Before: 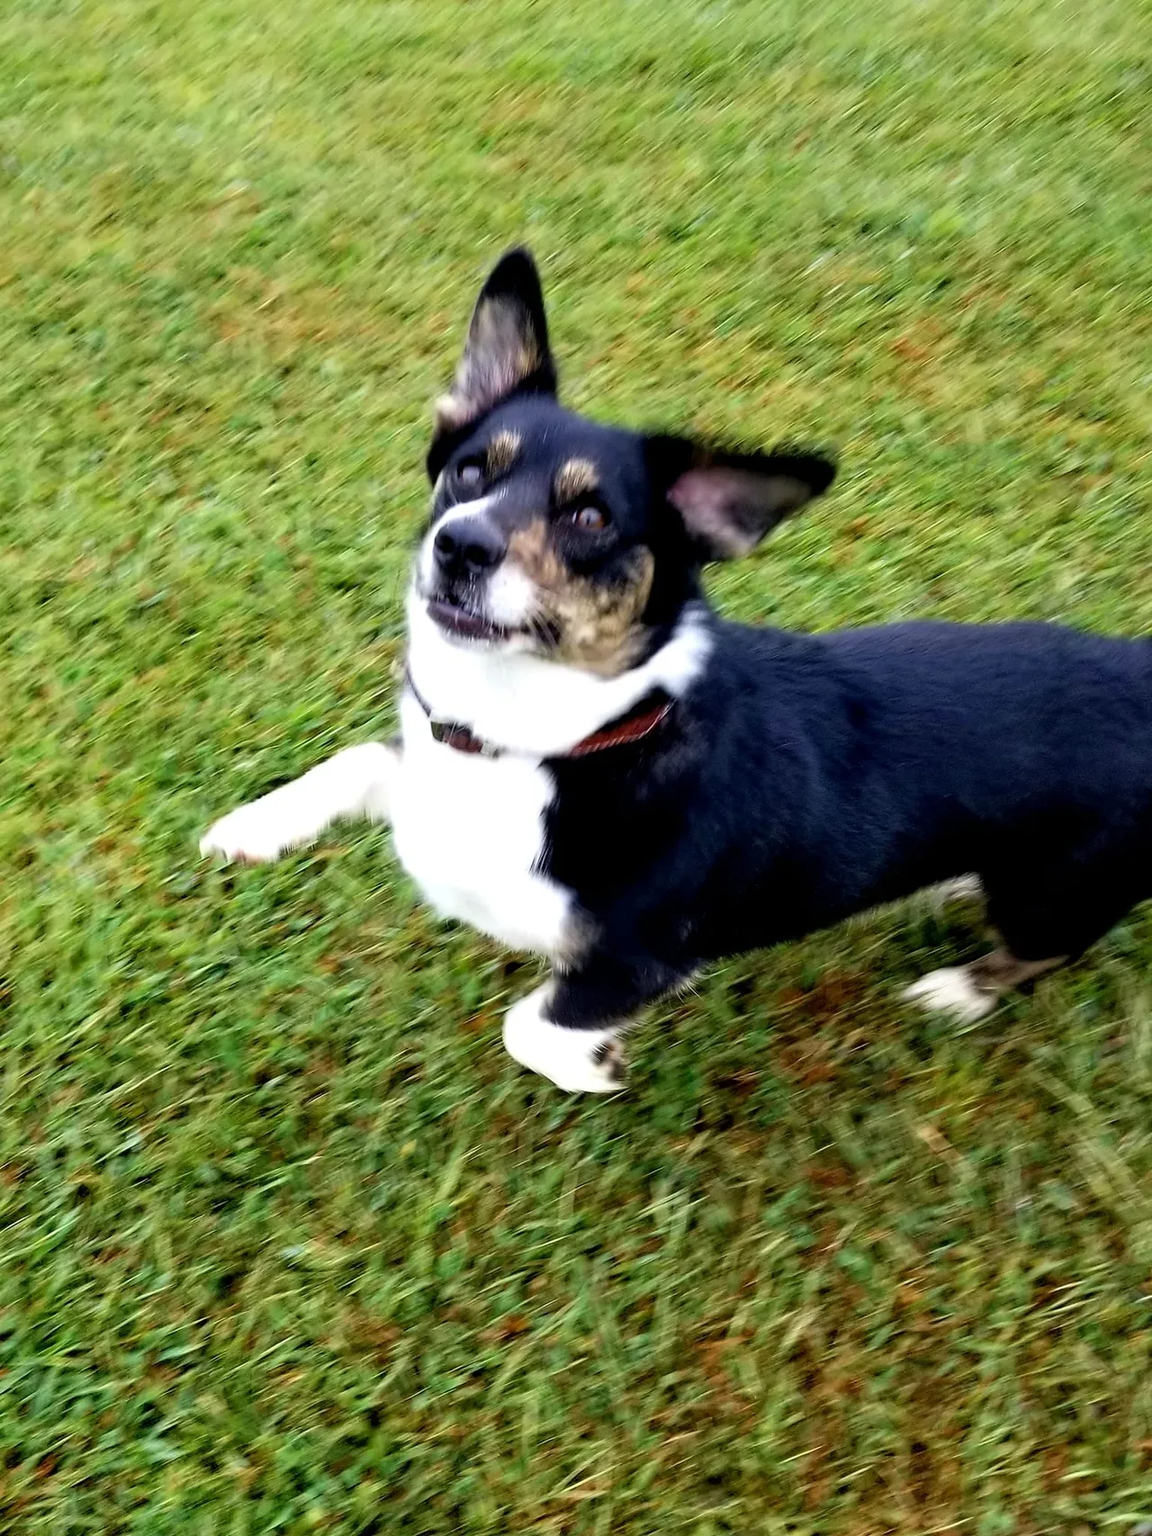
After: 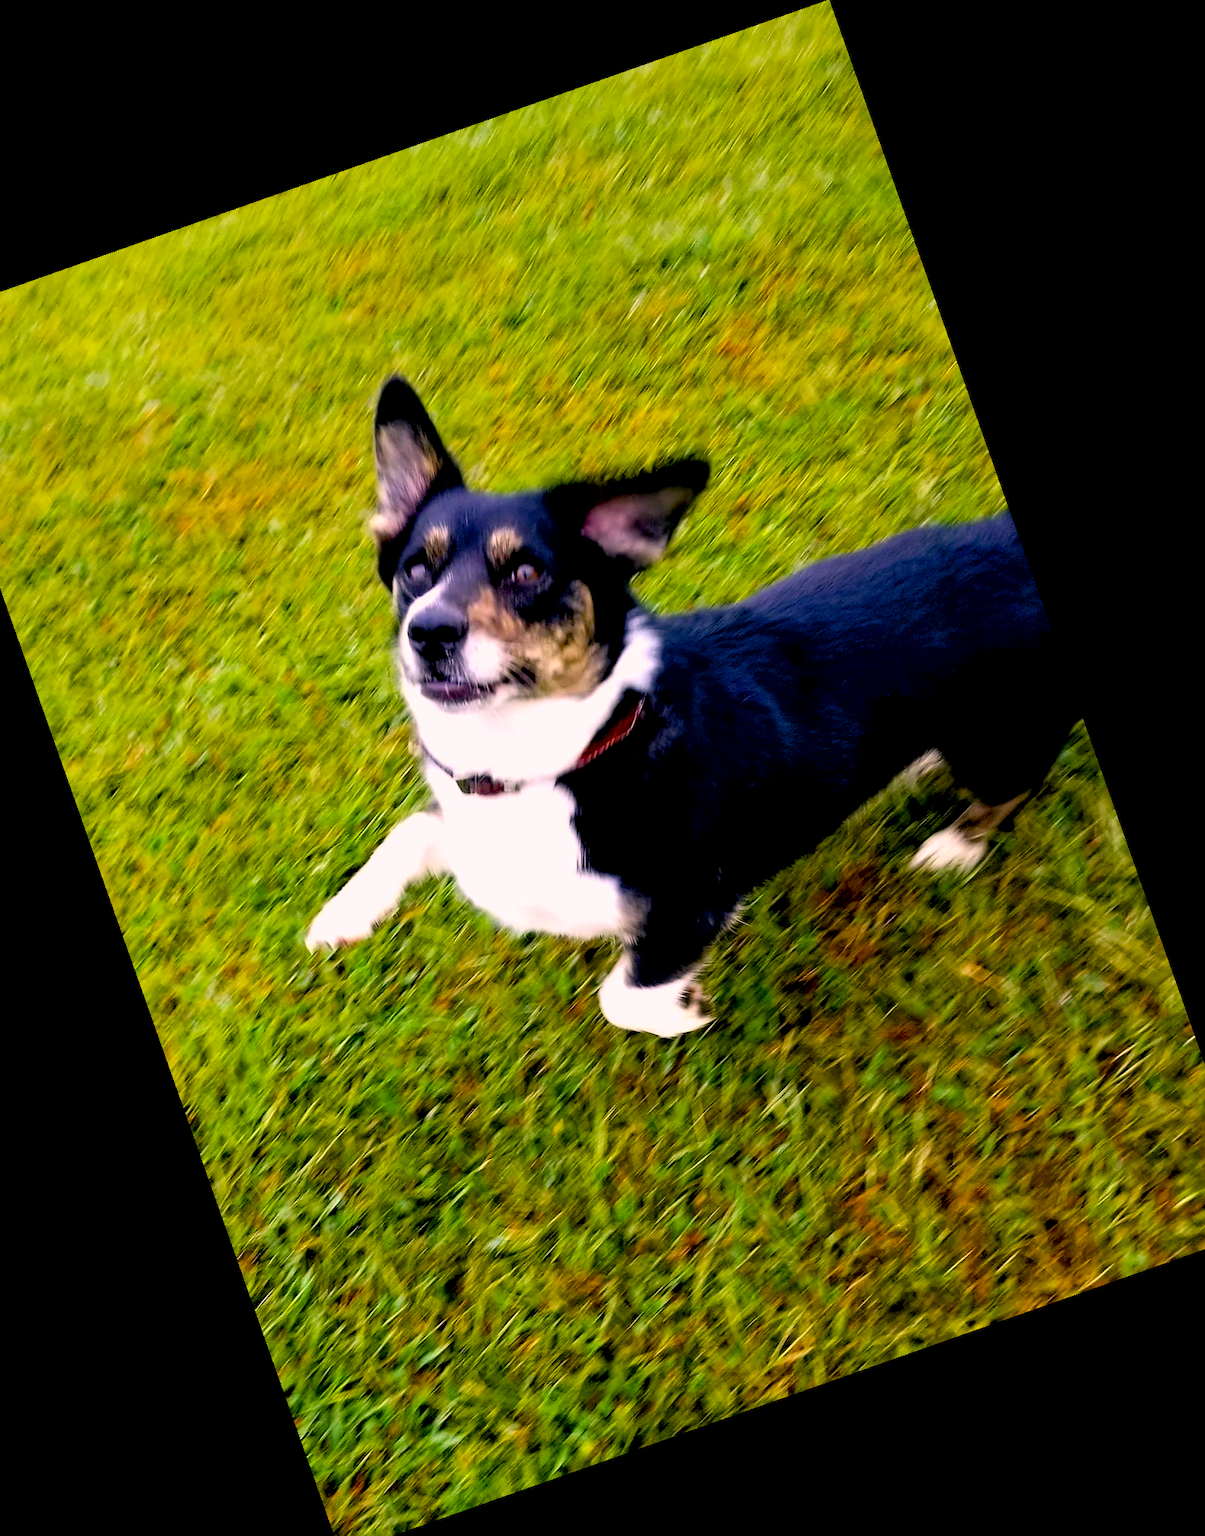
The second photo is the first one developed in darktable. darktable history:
exposure: black level correction 0.01, exposure 0.014 EV, compensate highlight preservation false
crop and rotate: angle 19.43°, left 6.812%, right 4.125%, bottom 1.087%
color balance rgb: linear chroma grading › global chroma 15%, perceptual saturation grading › global saturation 30%
color correction: highlights a* 14.52, highlights b* 4.84
